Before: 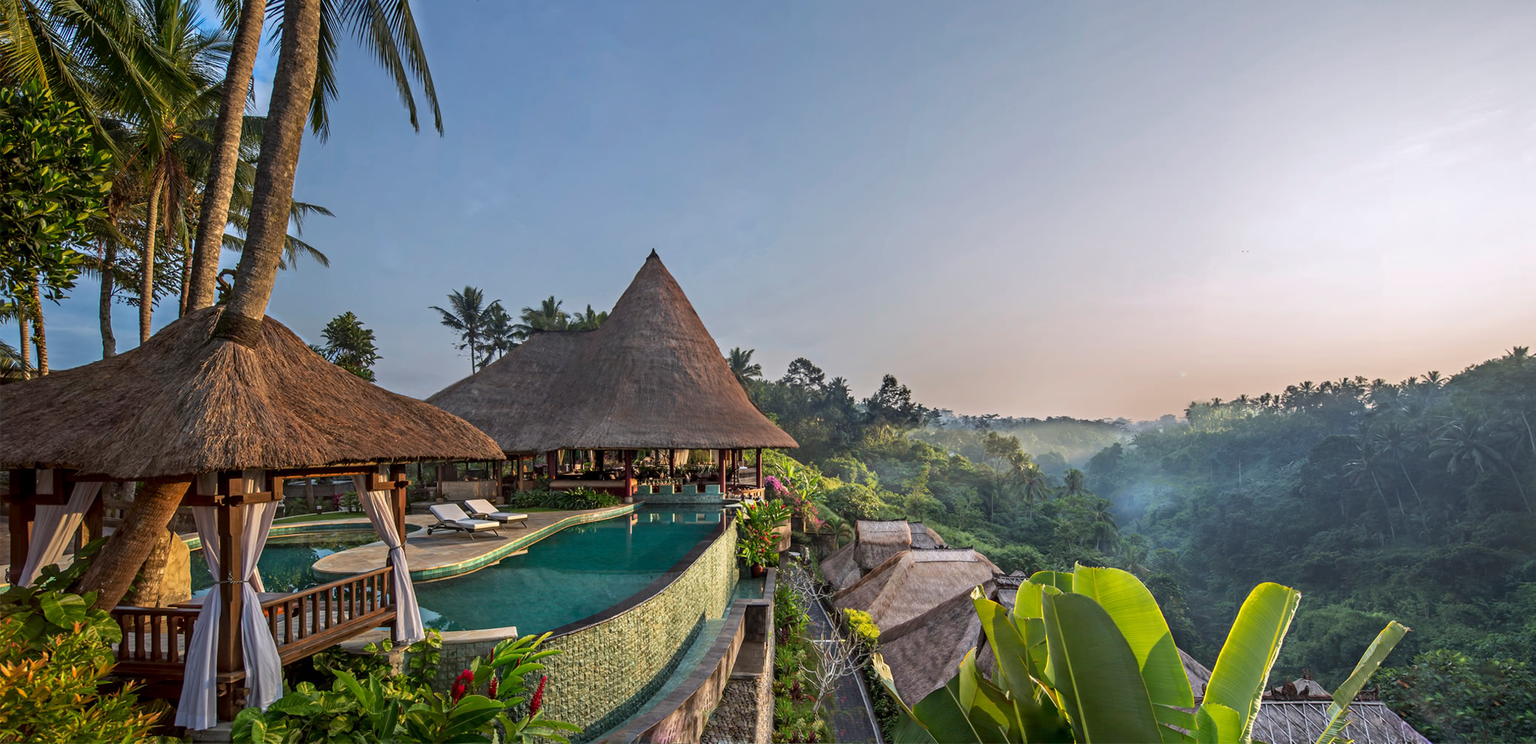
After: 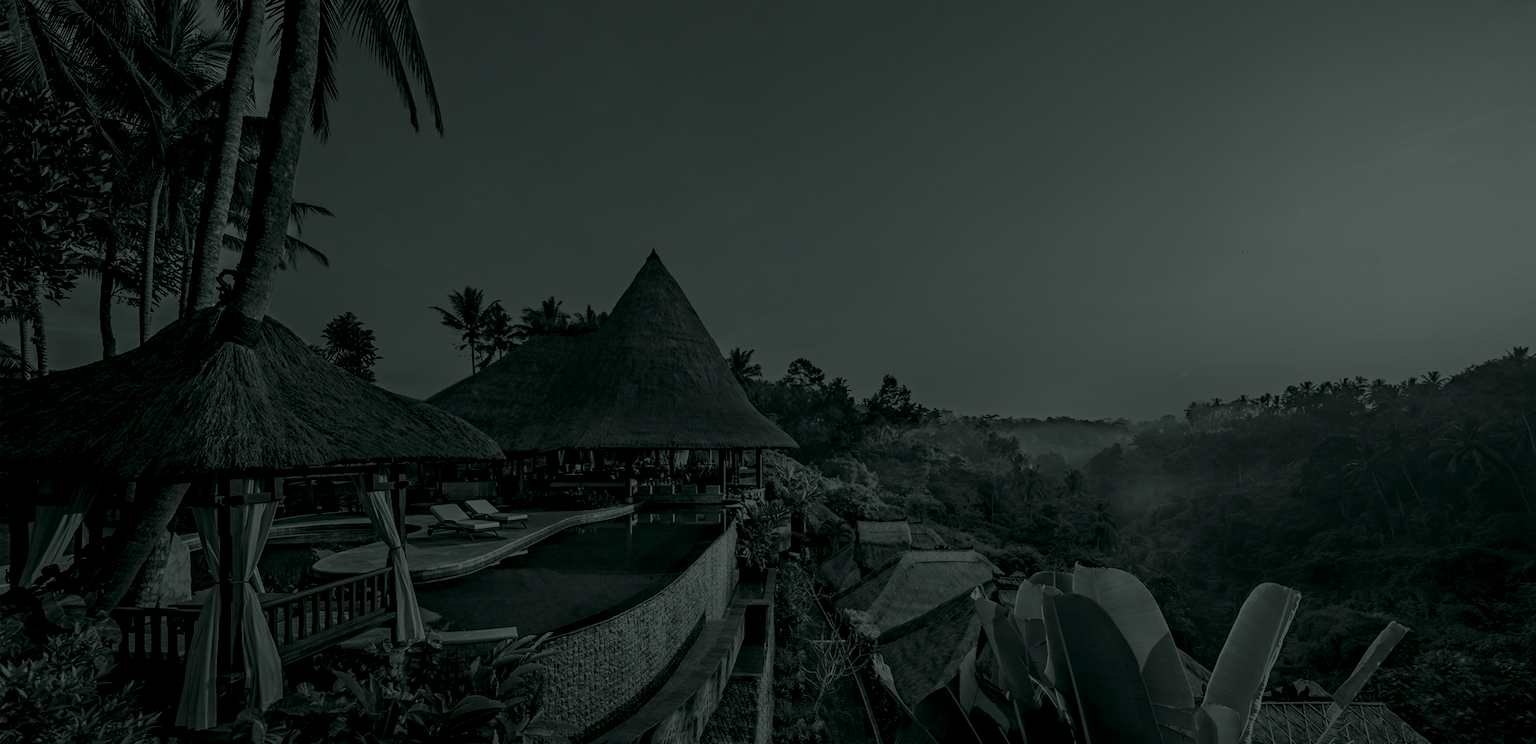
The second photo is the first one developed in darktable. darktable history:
colorize: hue 90°, saturation 19%, lightness 1.59%, version 1
white balance: red 1.066, blue 1.119
